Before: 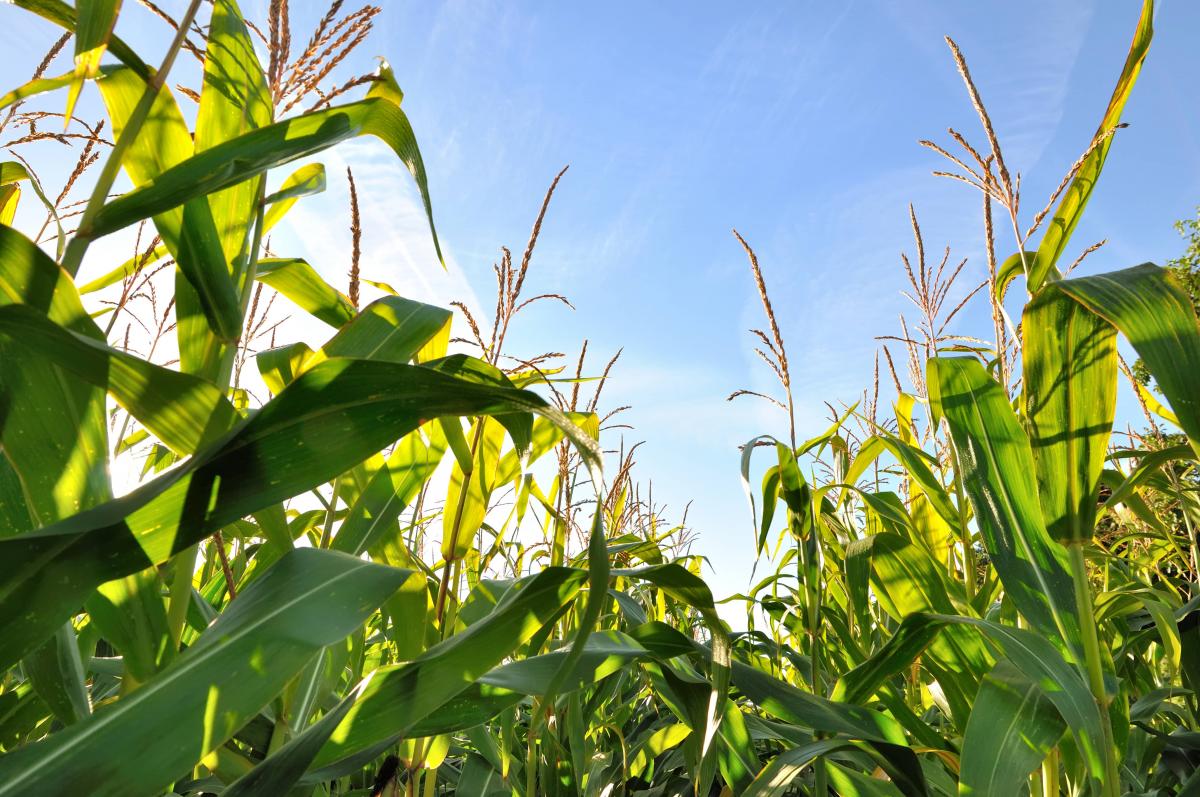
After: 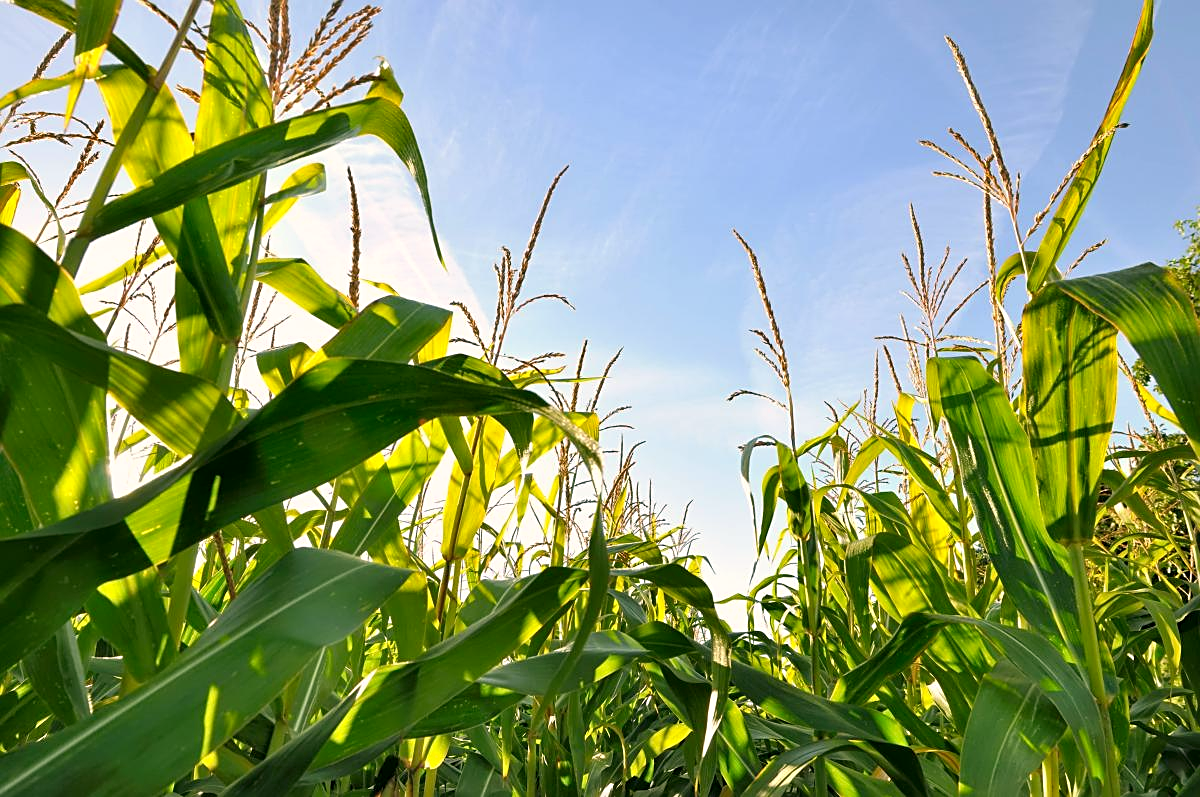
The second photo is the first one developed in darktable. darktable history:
color correction: highlights a* 4.02, highlights b* 4.98, shadows a* -7.55, shadows b* 4.98
sharpen: on, module defaults
